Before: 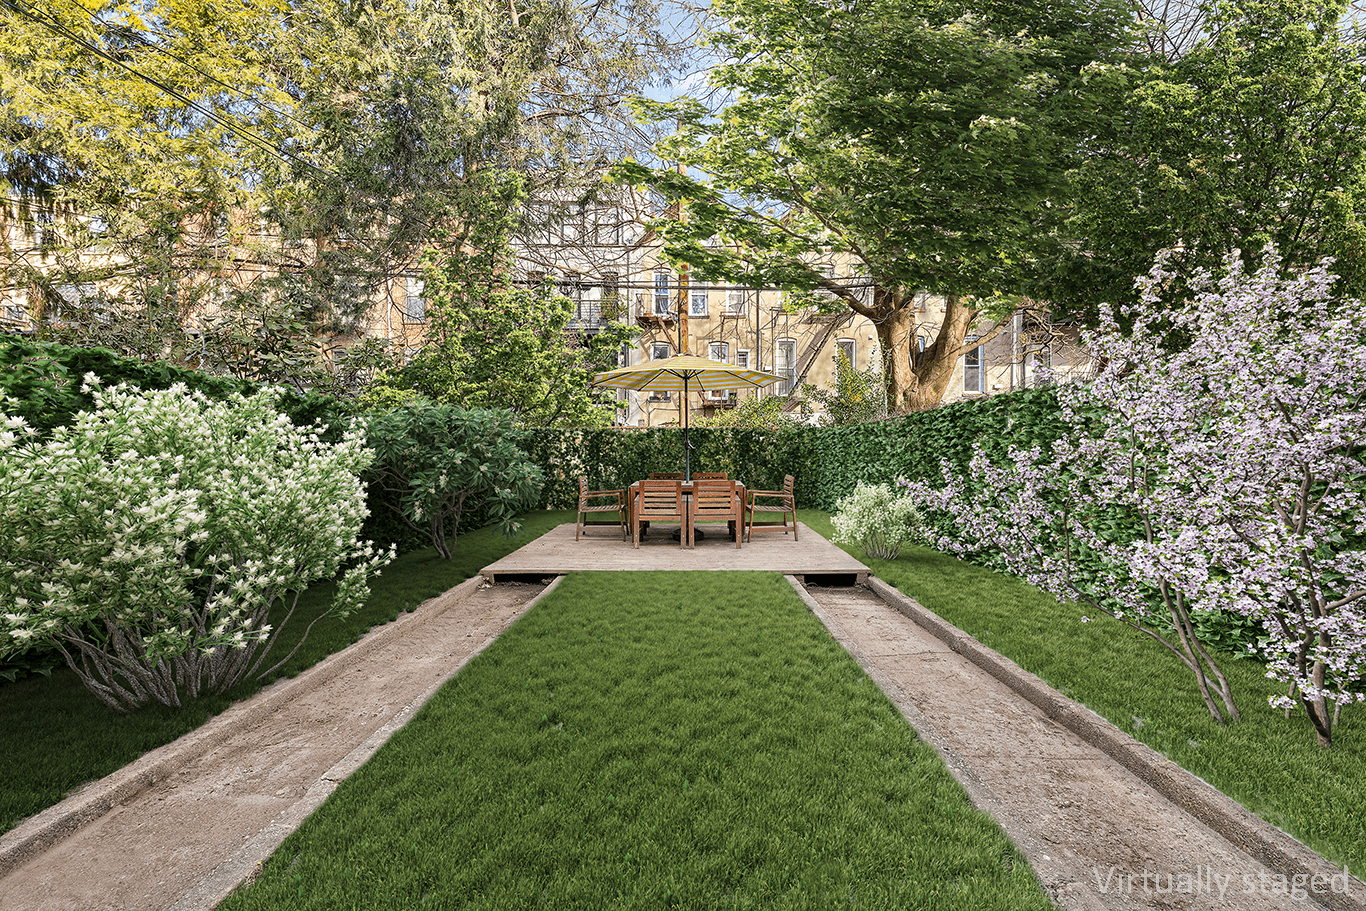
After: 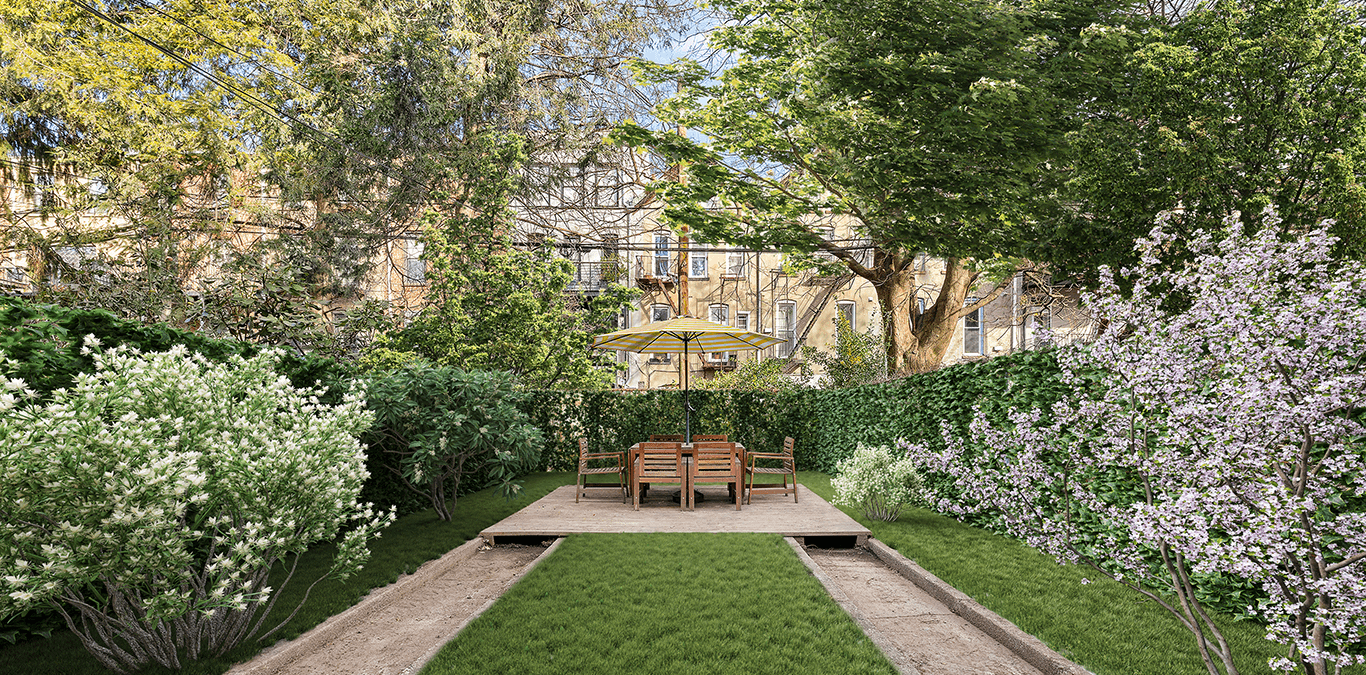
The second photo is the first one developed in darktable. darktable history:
crop: top 4.203%, bottom 21.632%
